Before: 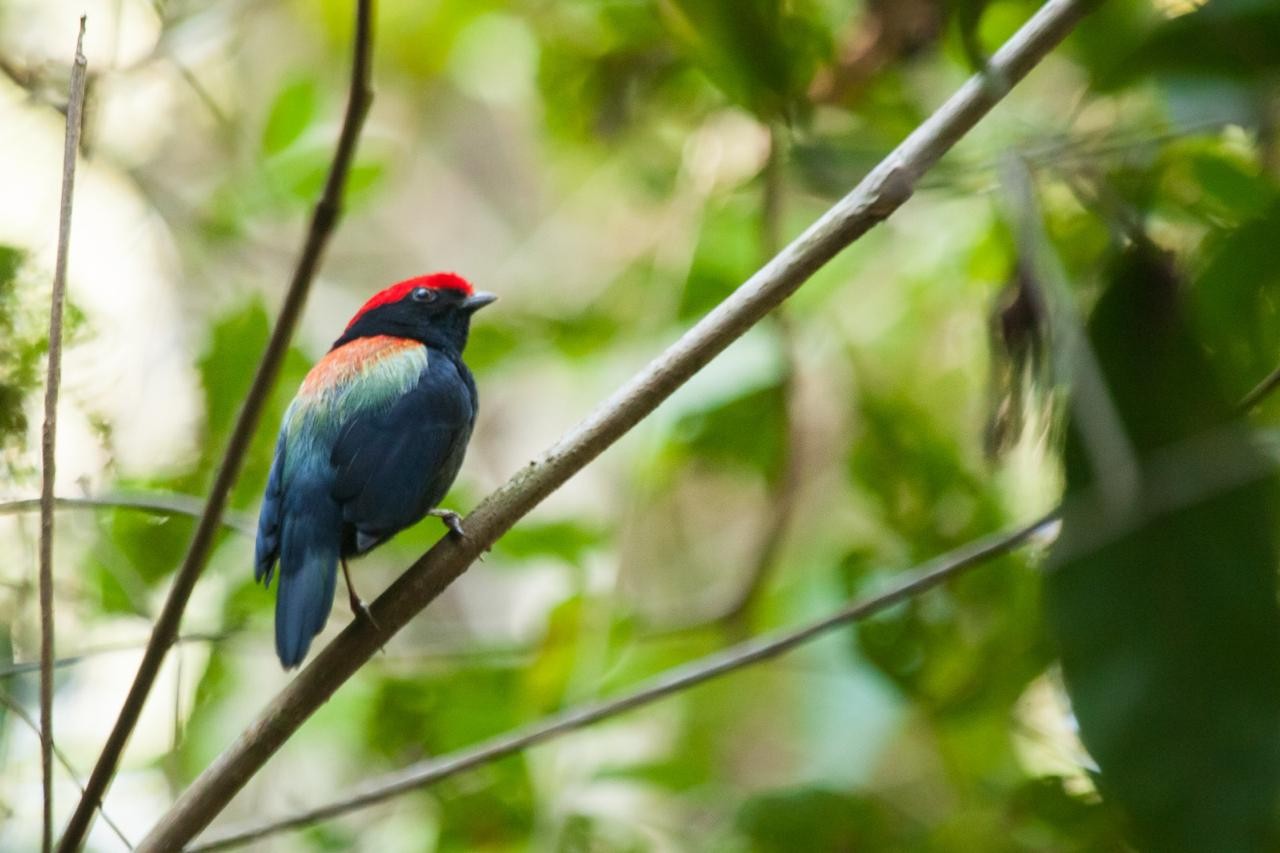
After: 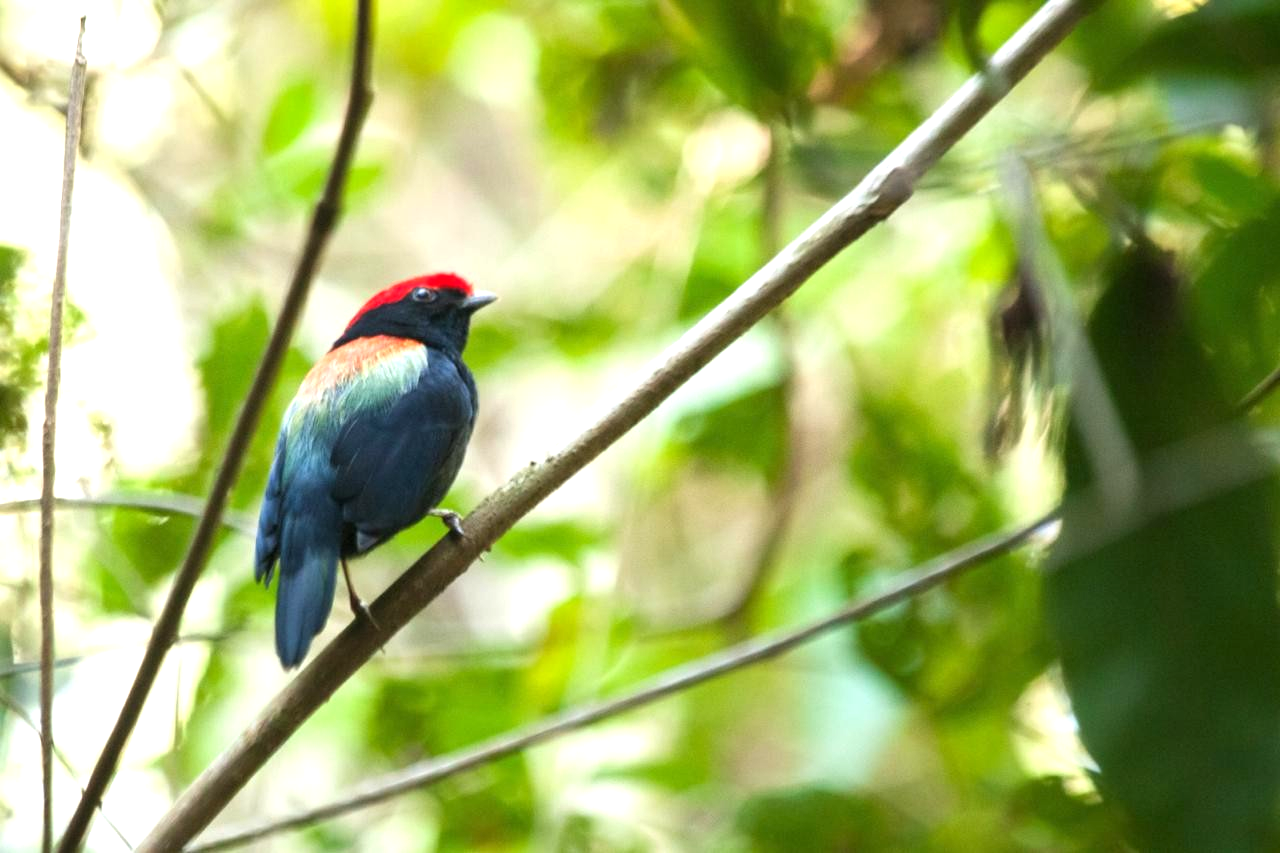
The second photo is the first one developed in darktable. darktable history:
levels: levels [0.016, 0.492, 0.969]
exposure: exposure 0.642 EV, compensate highlight preservation false
